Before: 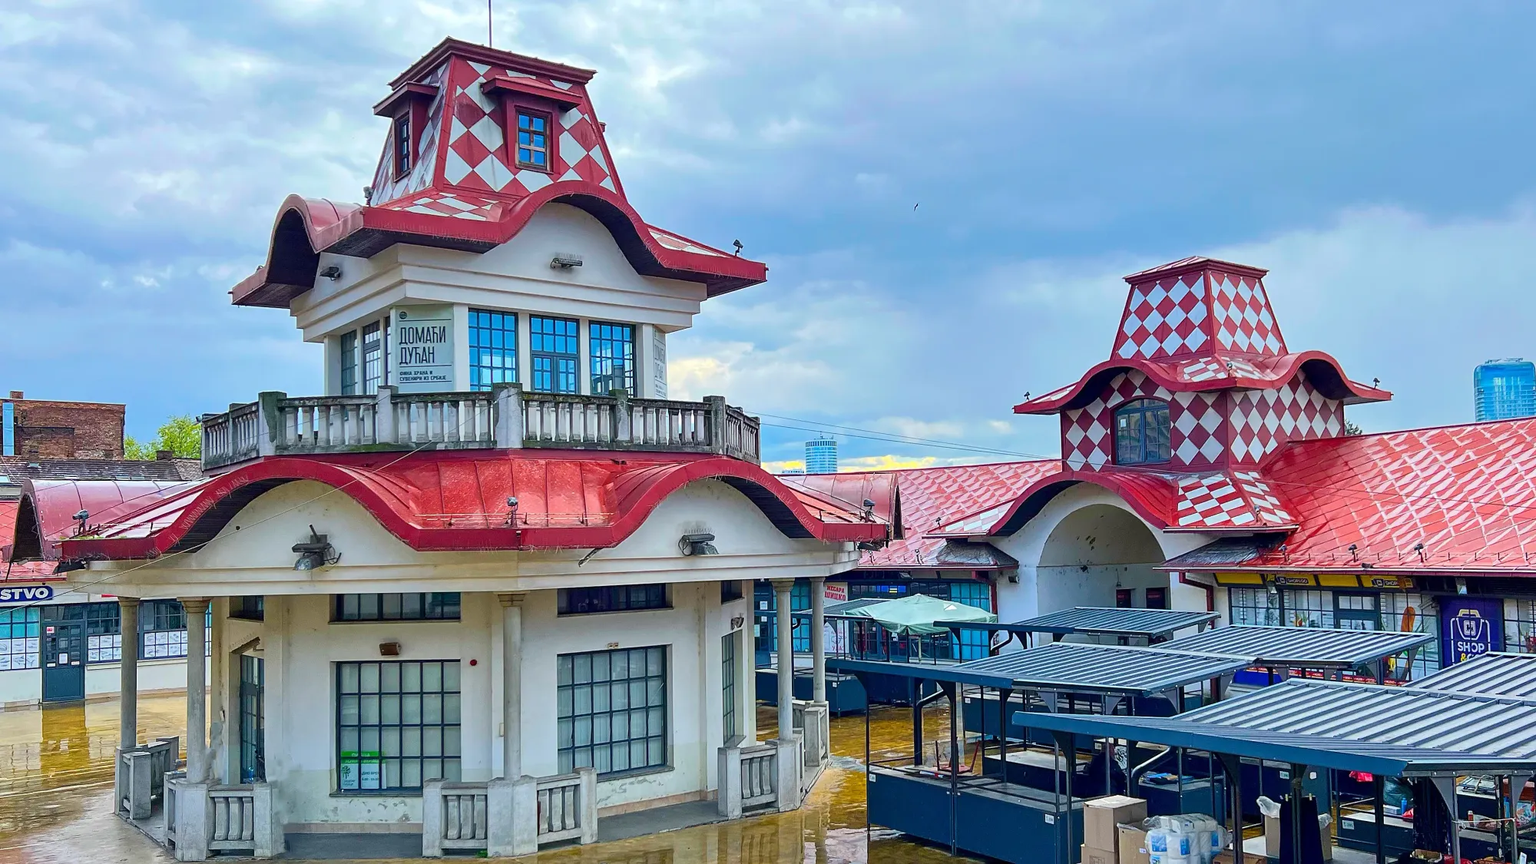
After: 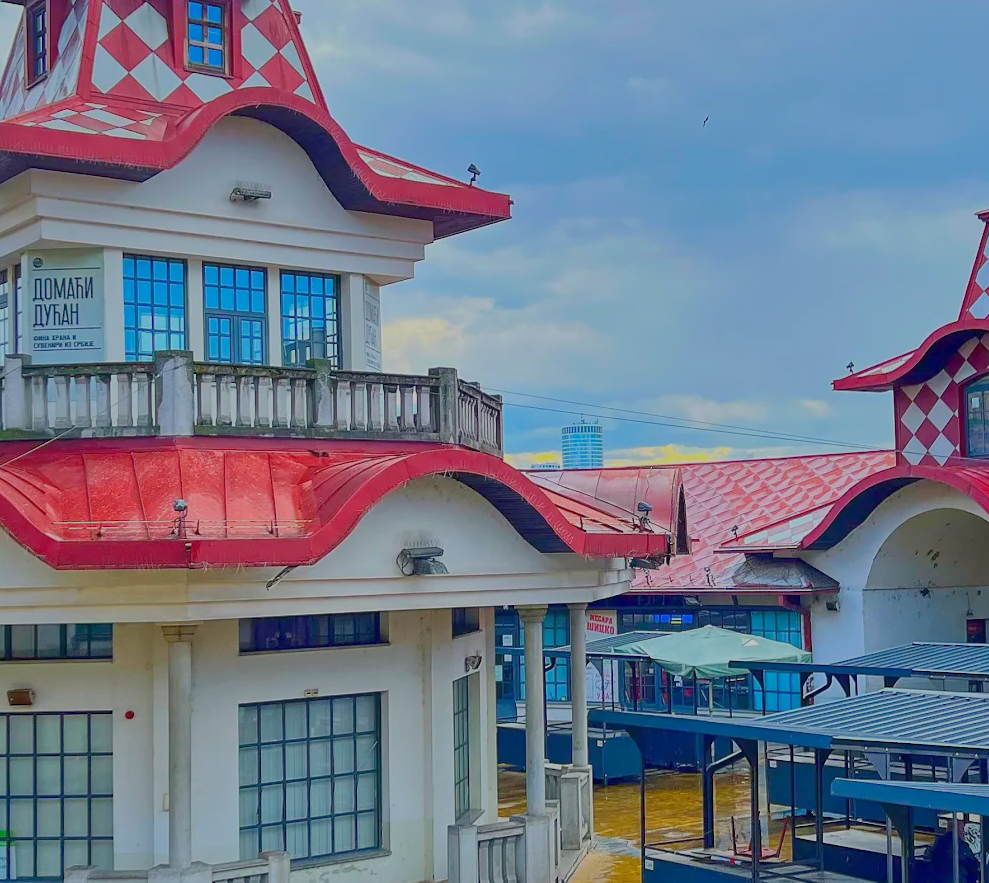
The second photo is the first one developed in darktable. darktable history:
crop and rotate: angle 0.02°, left 24.353%, top 13.219%, right 26.156%, bottom 8.224%
shadows and highlights: shadows -20, white point adjustment -2, highlights -35
color balance rgb: contrast -30%
